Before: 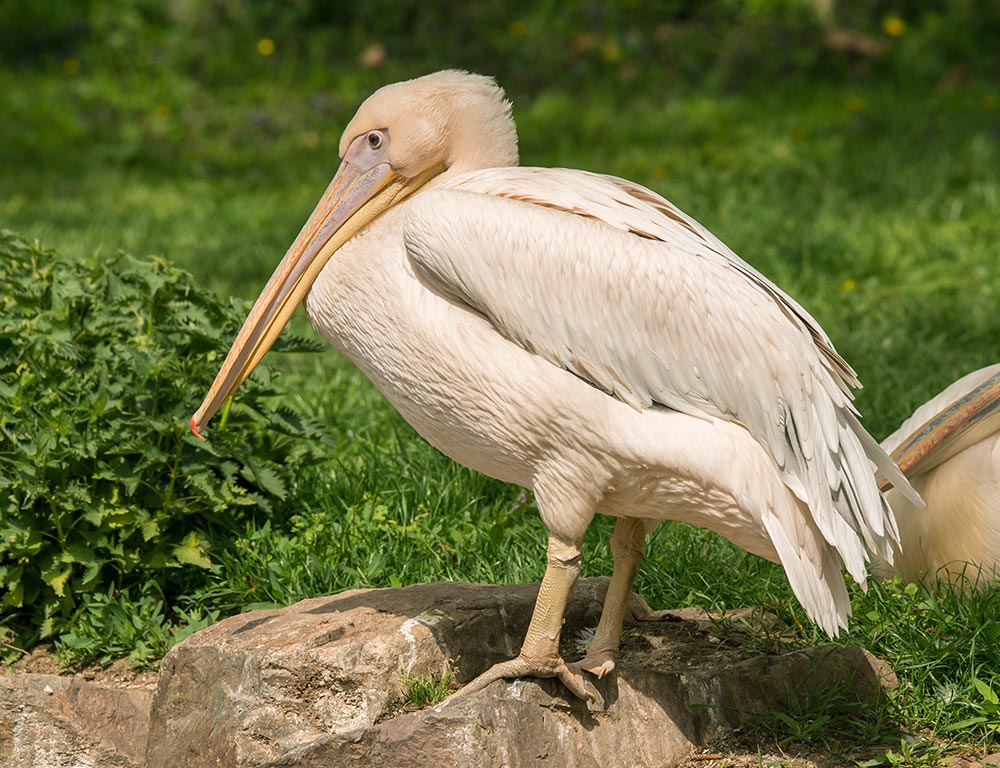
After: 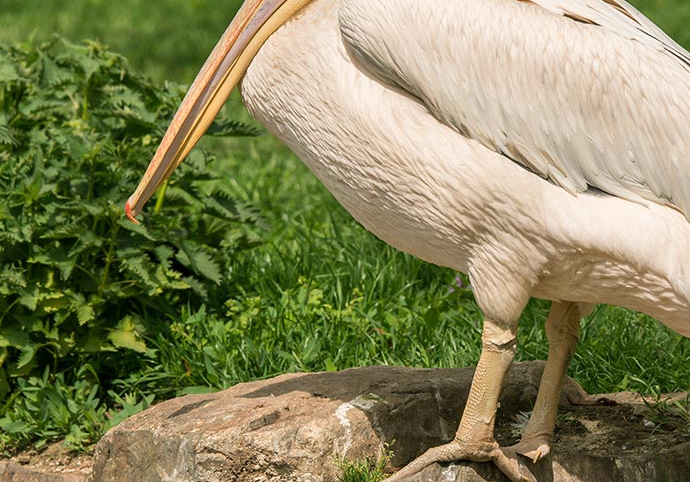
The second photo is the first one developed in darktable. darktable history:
crop: left 6.599%, top 28.153%, right 24.344%, bottom 8.984%
